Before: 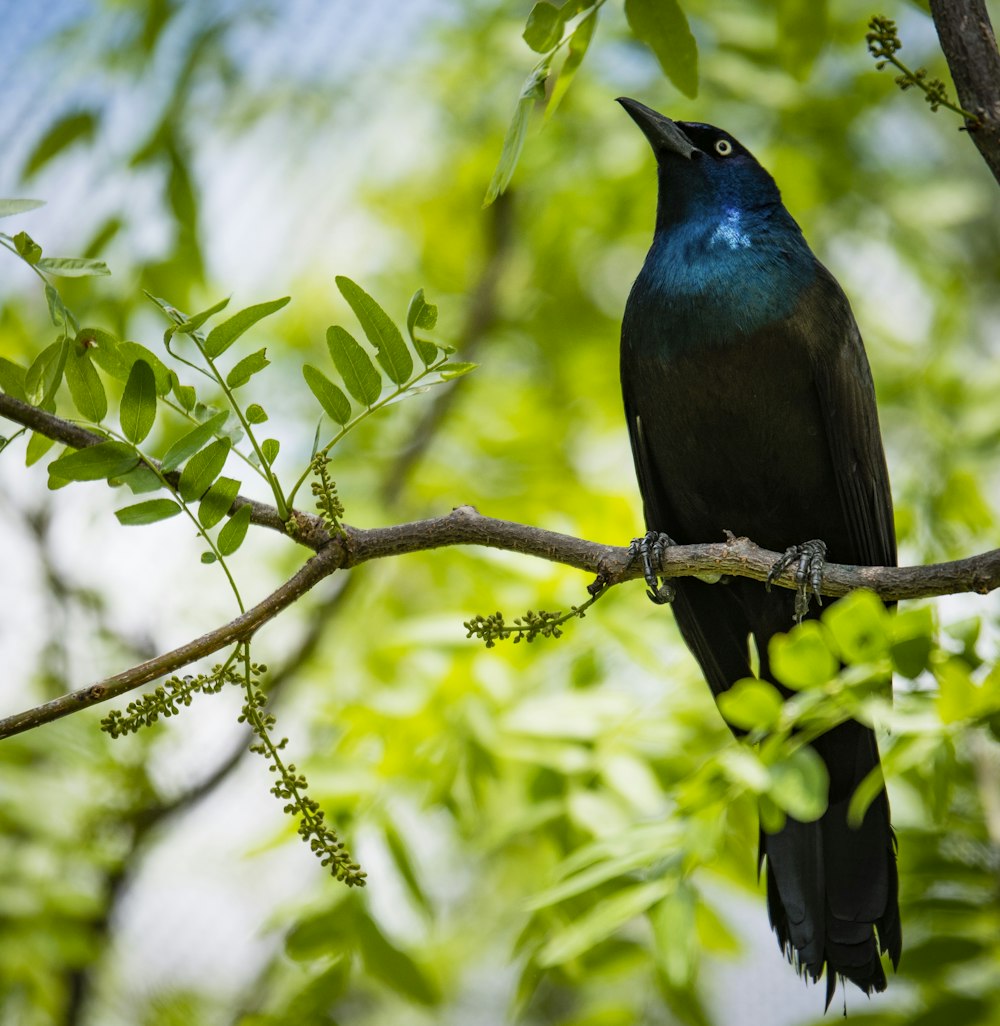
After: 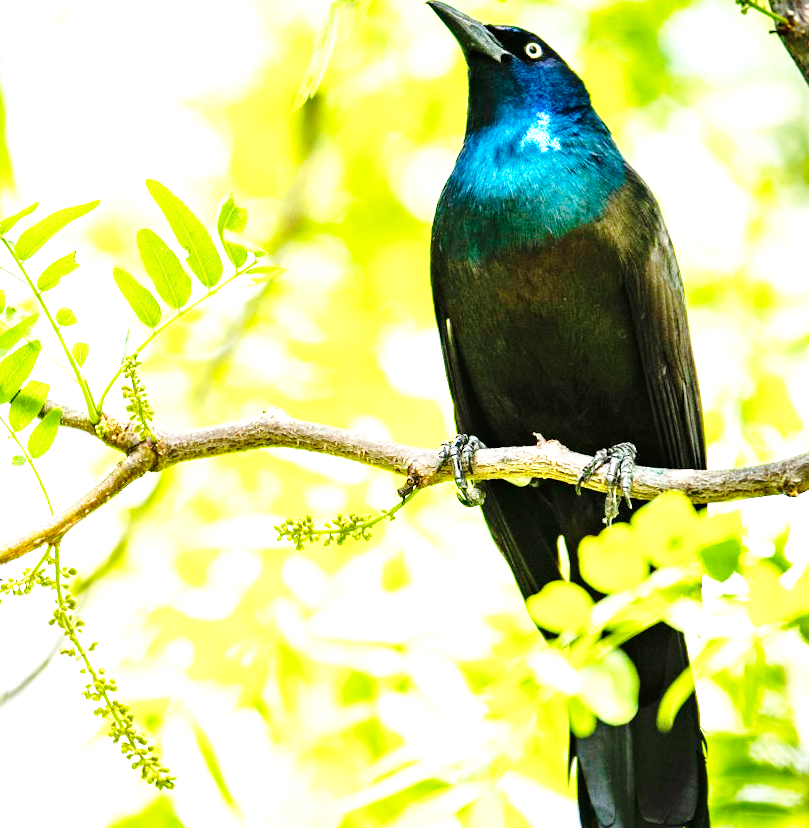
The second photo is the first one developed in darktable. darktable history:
crop: left 19.056%, top 9.459%, bottom 9.75%
exposure: black level correction 0, exposure 2.135 EV, compensate highlight preservation false
base curve: curves: ch0 [(0, 0) (0.028, 0.03) (0.121, 0.232) (0.46, 0.748) (0.859, 0.968) (1, 1)], preserve colors none
